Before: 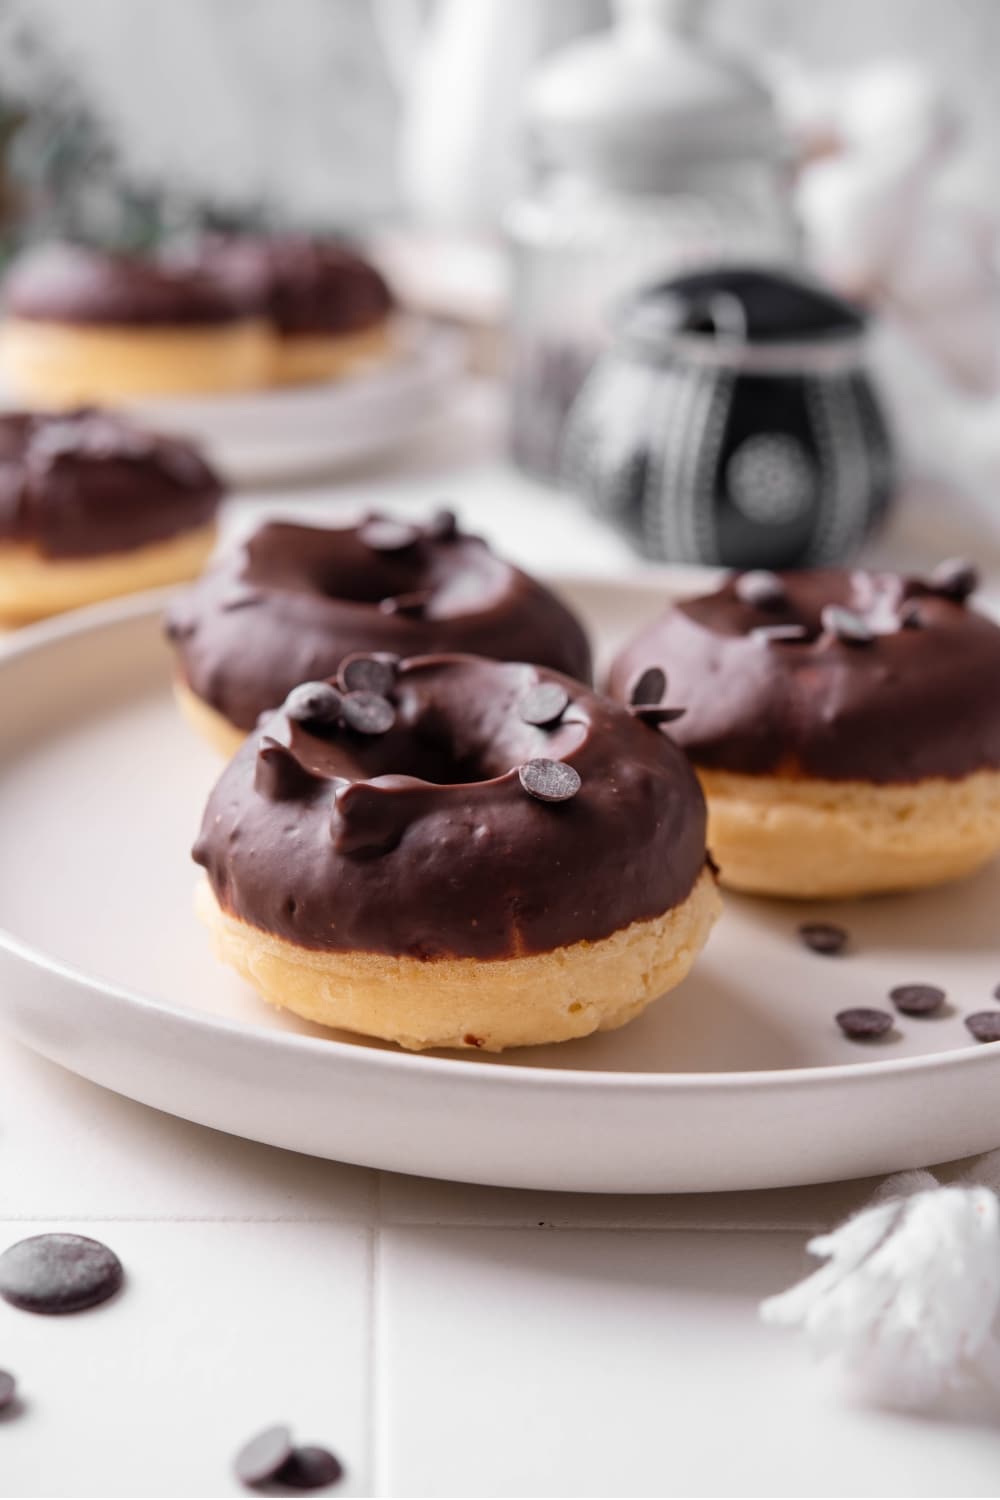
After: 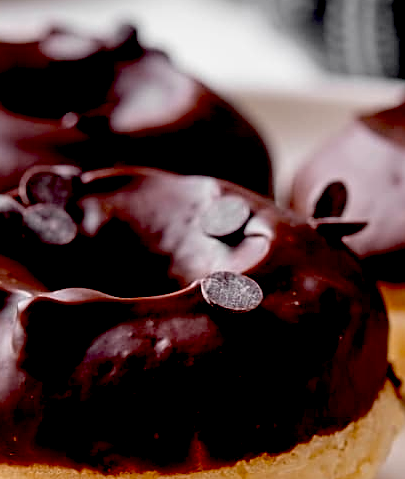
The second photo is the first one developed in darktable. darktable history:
exposure: black level correction 0.057, compensate highlight preservation false
crop: left 31.884%, top 32.473%, right 27.582%, bottom 35.59%
sharpen: on, module defaults
